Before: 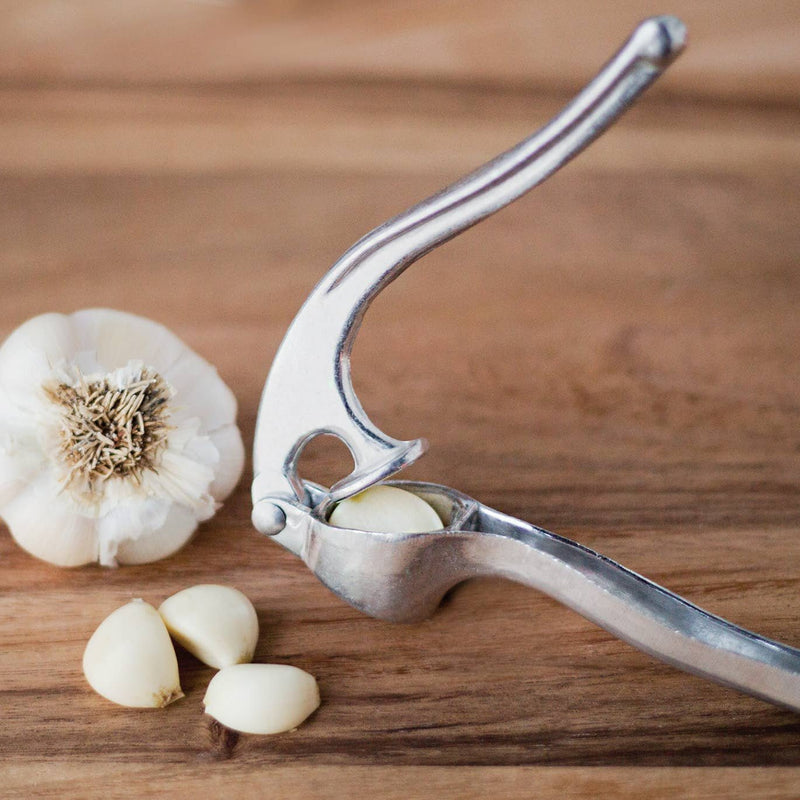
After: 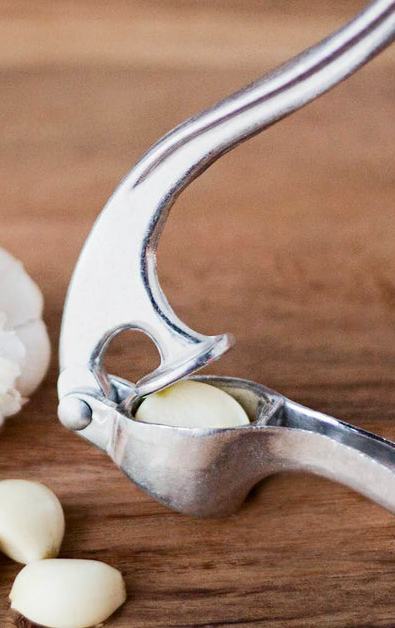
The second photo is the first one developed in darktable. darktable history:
contrast brightness saturation: contrast 0.15, brightness -0.01, saturation 0.1
crop and rotate: angle 0.02°, left 24.353%, top 13.219%, right 26.156%, bottom 8.224%
